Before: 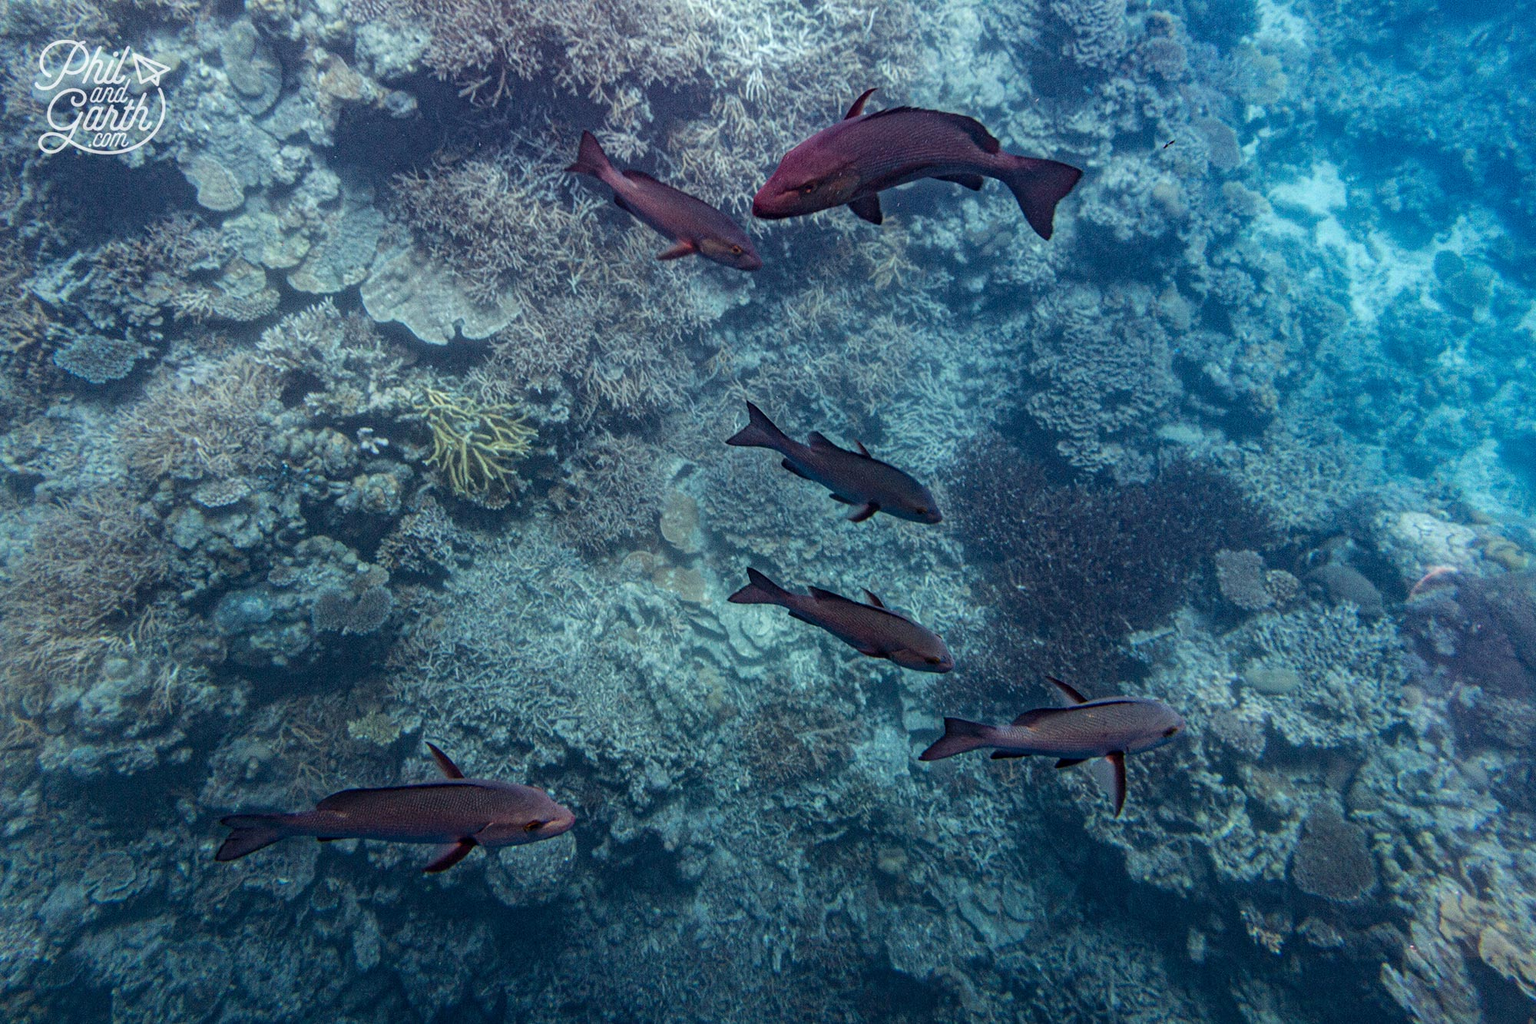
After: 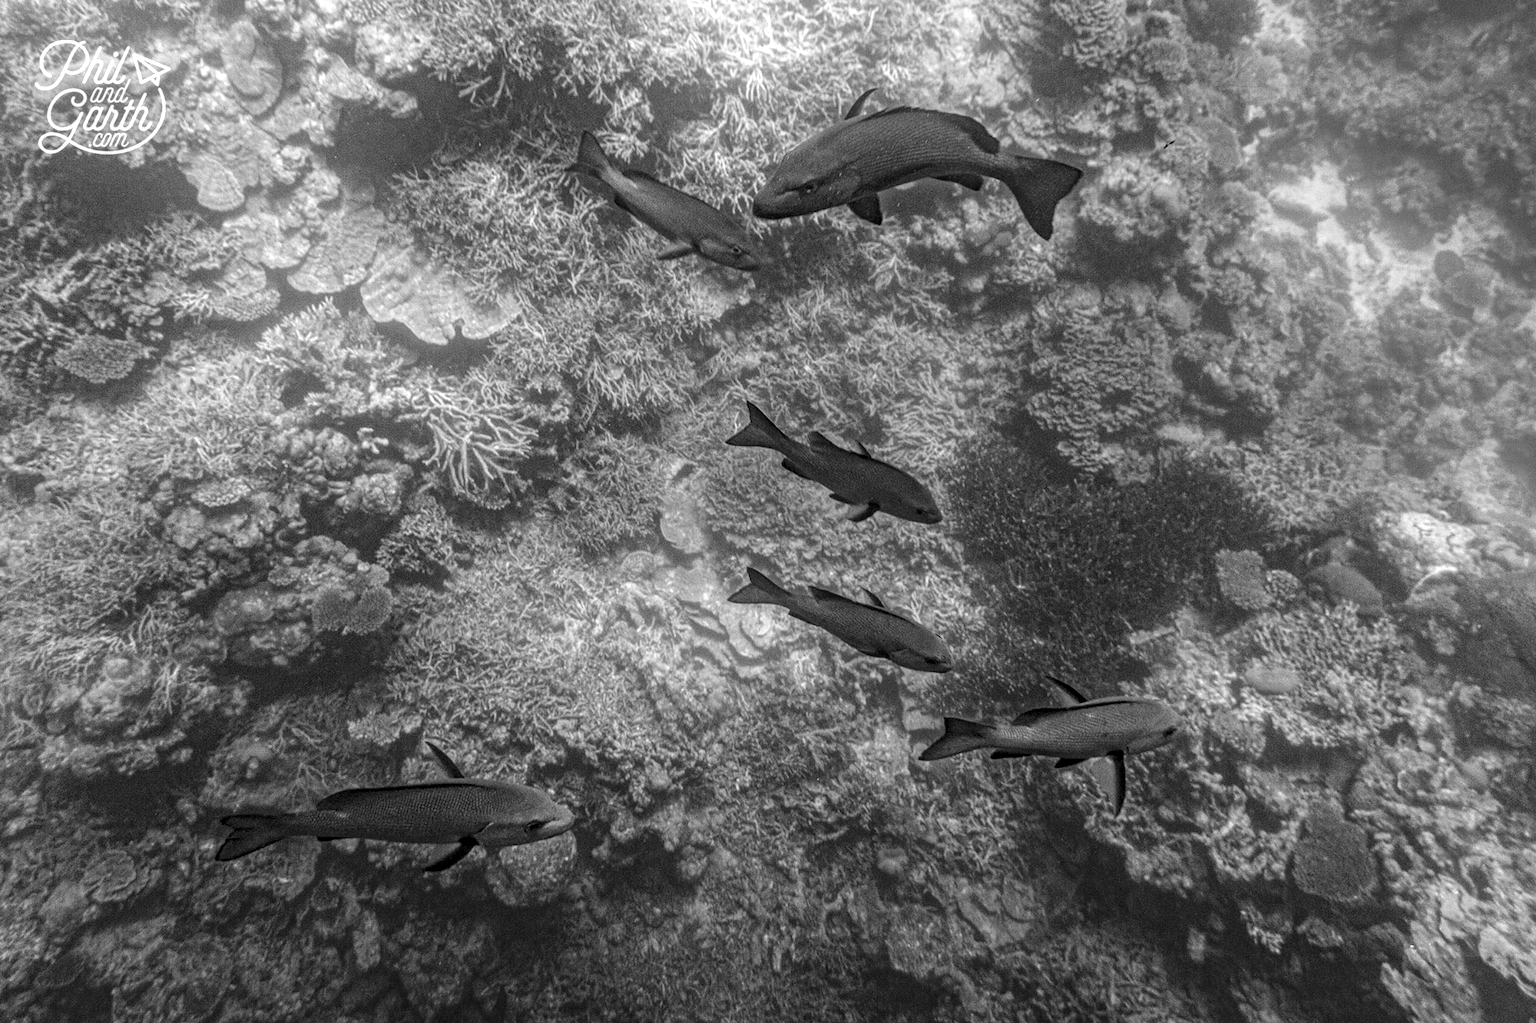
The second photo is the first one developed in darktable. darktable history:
monochrome: size 1
color zones: curves: ch0 [(0, 0.5) (0.125, 0.4) (0.25, 0.5) (0.375, 0.4) (0.5, 0.4) (0.625, 0.35) (0.75, 0.35) (0.875, 0.5)]; ch1 [(0, 0.35) (0.125, 0.45) (0.25, 0.35) (0.375, 0.35) (0.5, 0.35) (0.625, 0.35) (0.75, 0.45) (0.875, 0.35)]; ch2 [(0, 0.6) (0.125, 0.5) (0.25, 0.5) (0.375, 0.6) (0.5, 0.6) (0.625, 0.5) (0.75, 0.5) (0.875, 0.5)]
bloom: threshold 82.5%, strength 16.25%
local contrast: highlights 55%, shadows 52%, detail 130%, midtone range 0.452
exposure: black level correction 0, exposure 0.7 EV, compensate exposure bias true, compensate highlight preservation false
